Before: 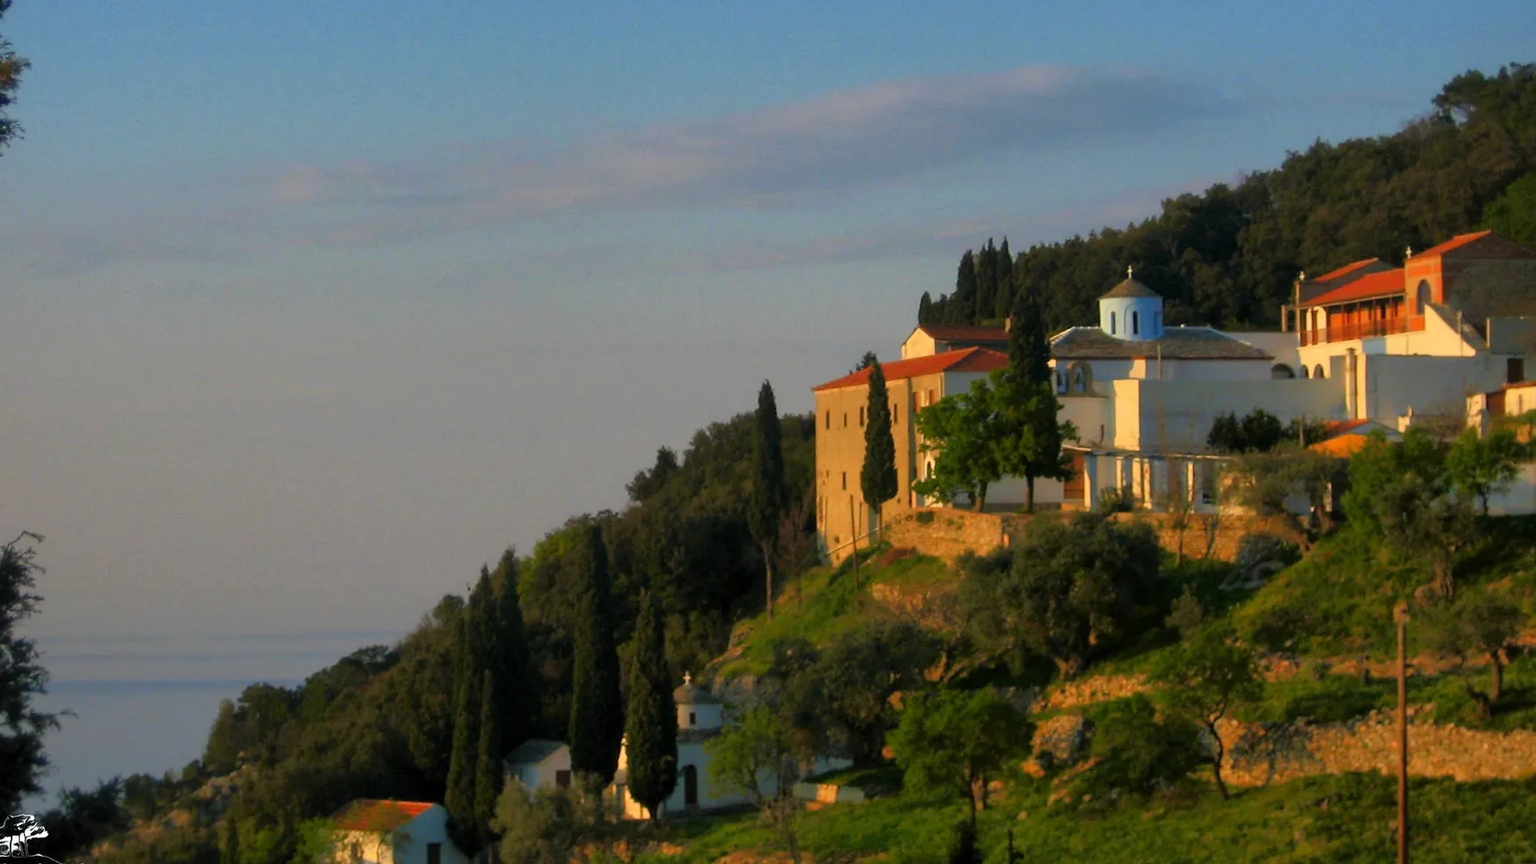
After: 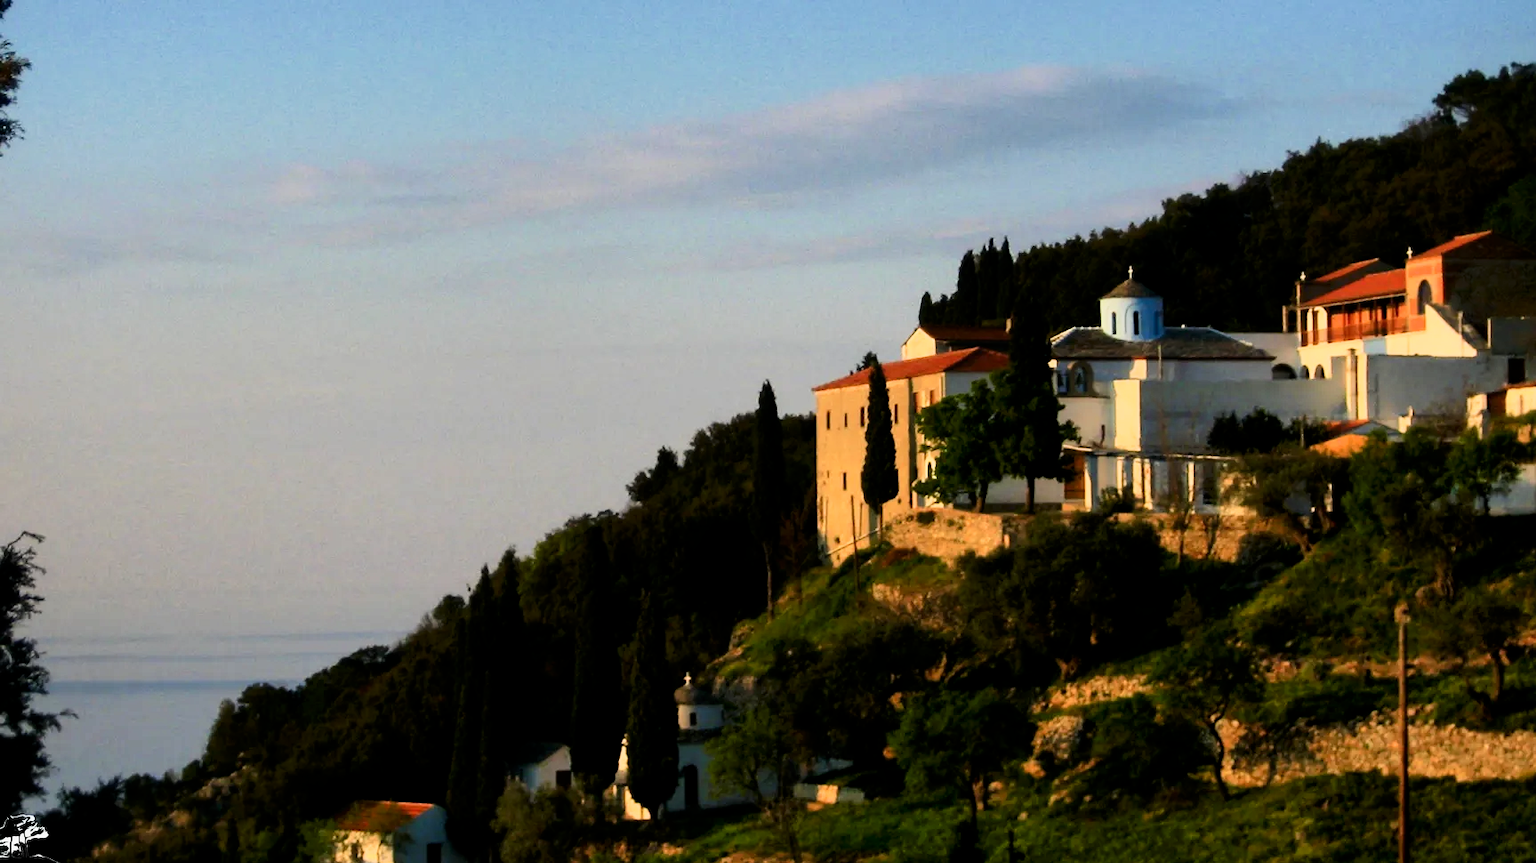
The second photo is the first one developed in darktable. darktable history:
exposure: black level correction 0, exposure 0.3 EV, compensate highlight preservation false
filmic rgb: black relative exposure -5.13 EV, white relative exposure 3.98 EV, threshold 2.94 EV, hardness 2.91, contrast 1.3, highlights saturation mix -29.41%, enable highlight reconstruction true
contrast brightness saturation: contrast 0.285
